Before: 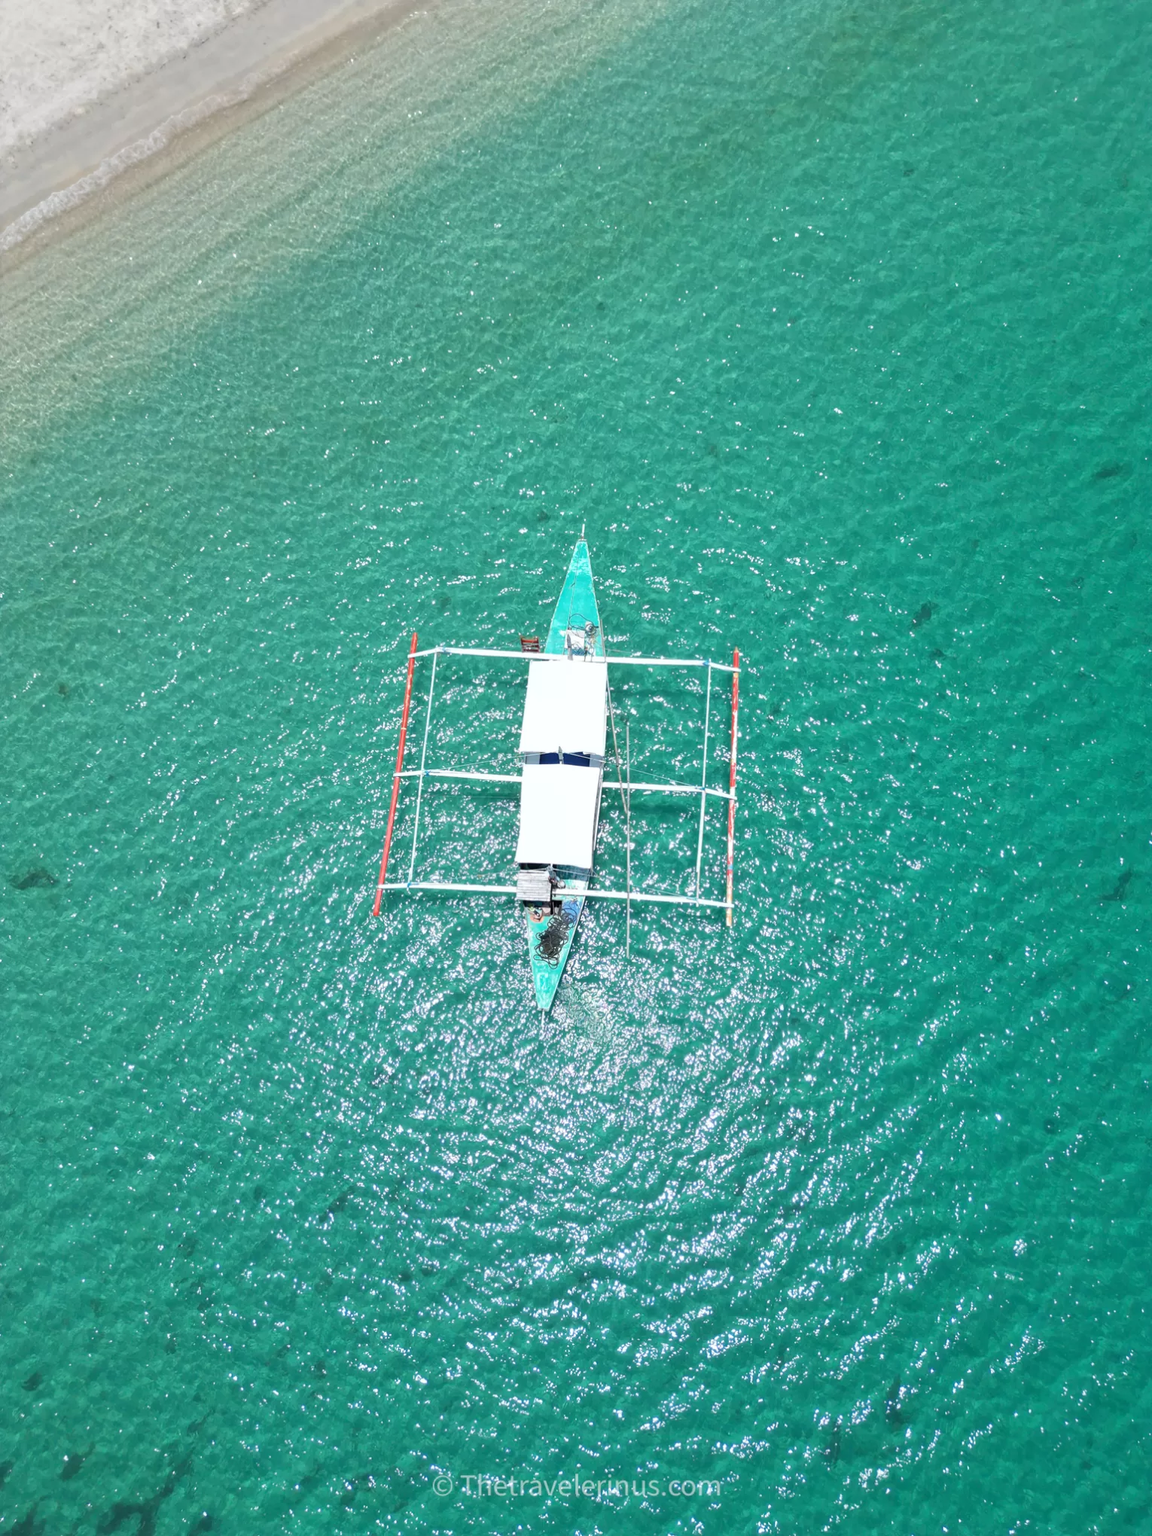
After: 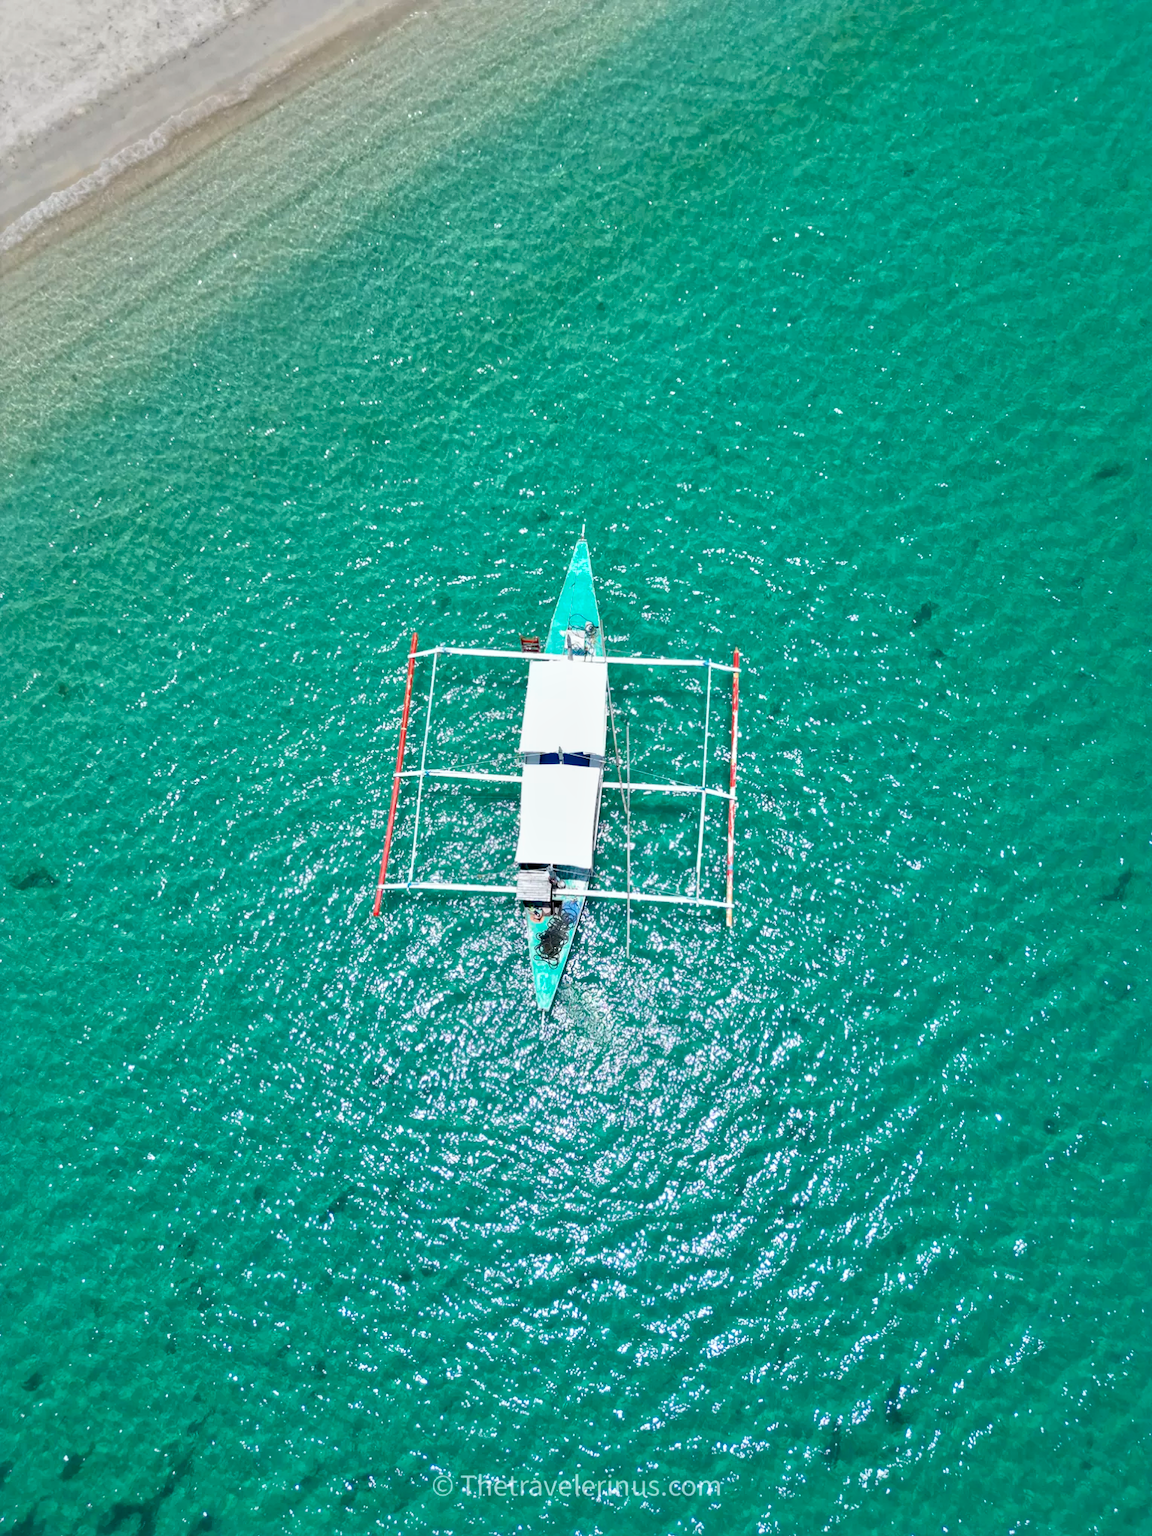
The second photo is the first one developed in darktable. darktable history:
exposure: black level correction 0.009, compensate exposure bias true, compensate highlight preservation false
color balance rgb: linear chroma grading › global chroma 1.213%, linear chroma grading › mid-tones -1.13%, perceptual saturation grading › global saturation 25.611%, contrast -9.856%
local contrast: mode bilateral grid, contrast 50, coarseness 51, detail 150%, midtone range 0.2
